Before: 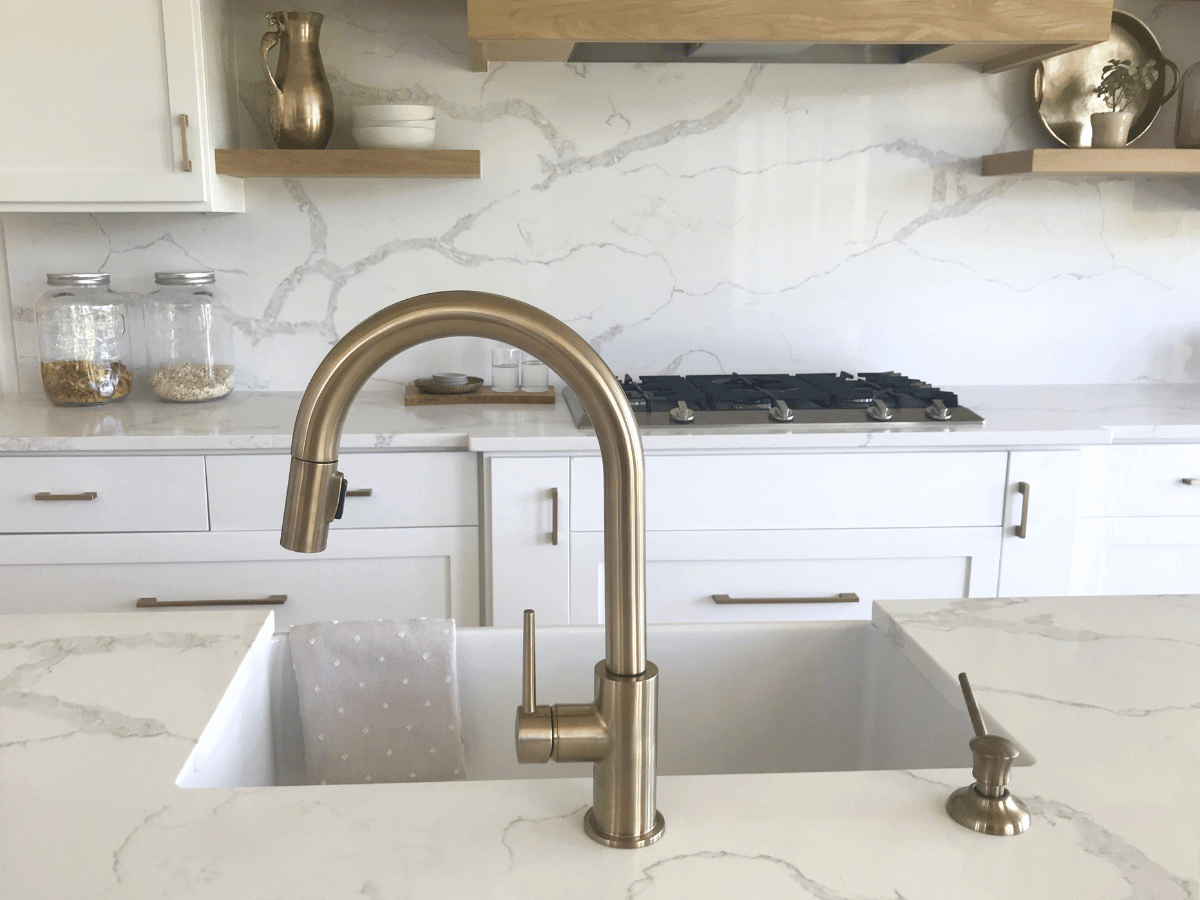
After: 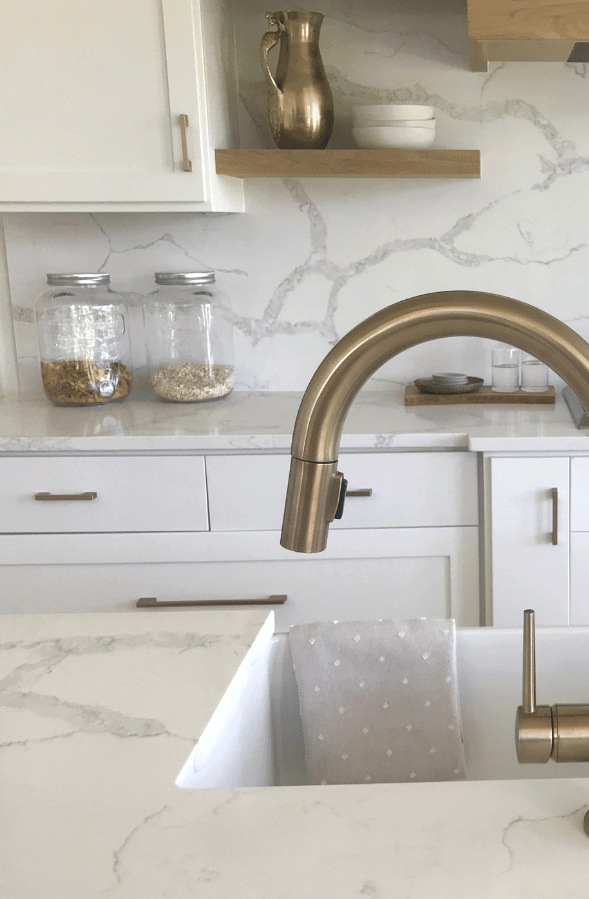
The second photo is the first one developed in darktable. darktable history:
crop and rotate: left 0.004%, top 0%, right 50.842%
local contrast: mode bilateral grid, contrast 19, coarseness 50, detail 102%, midtone range 0.2
